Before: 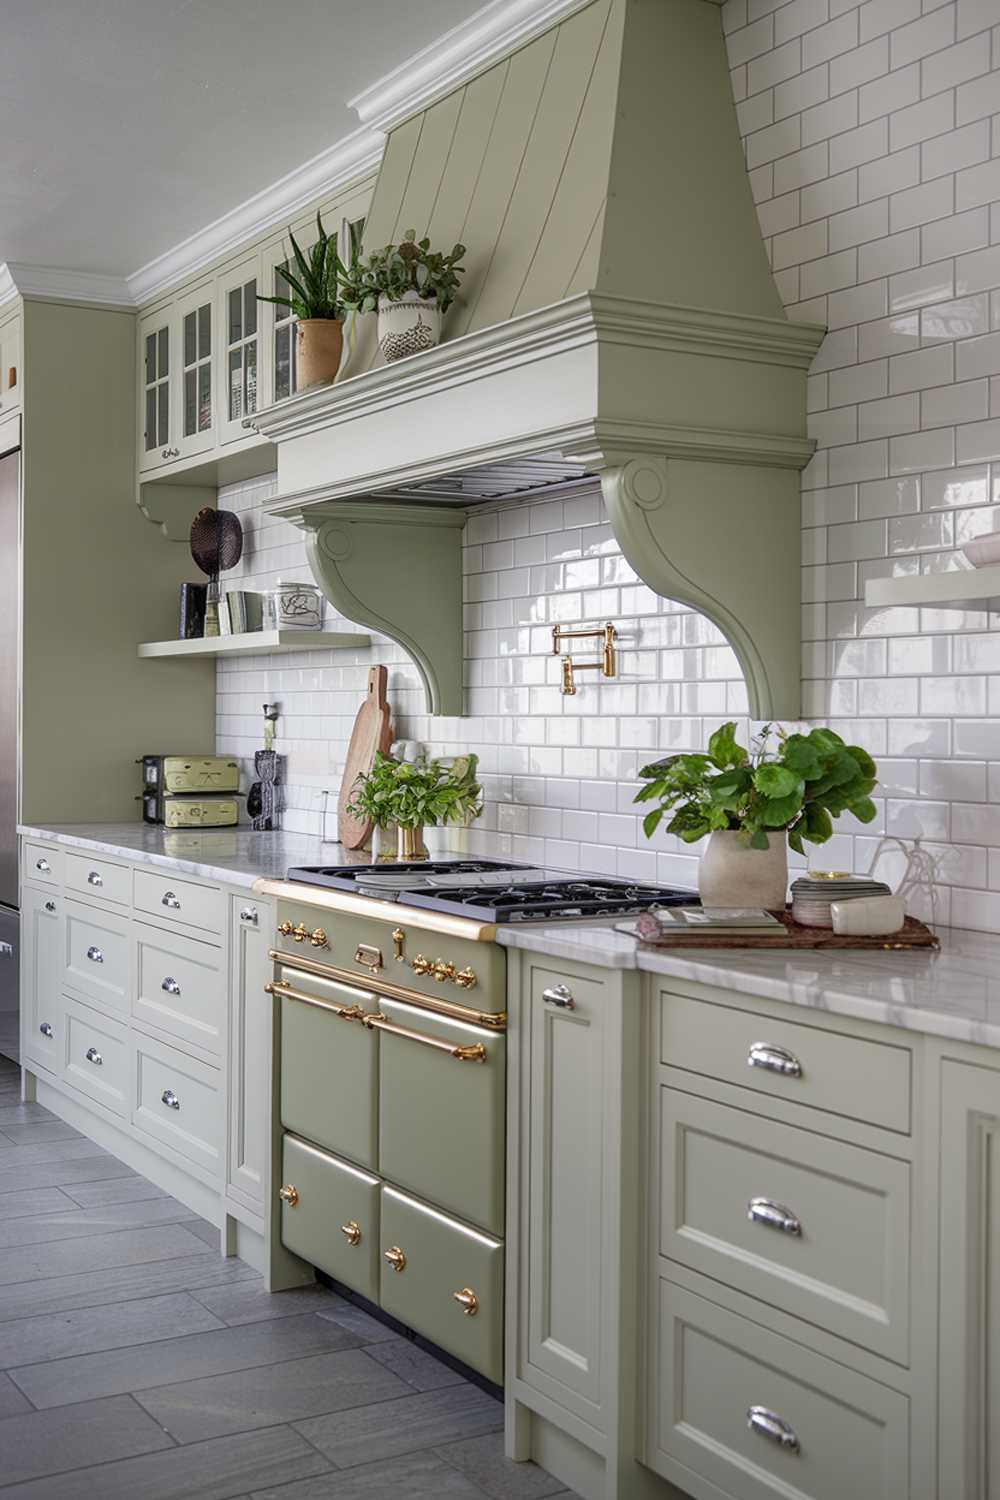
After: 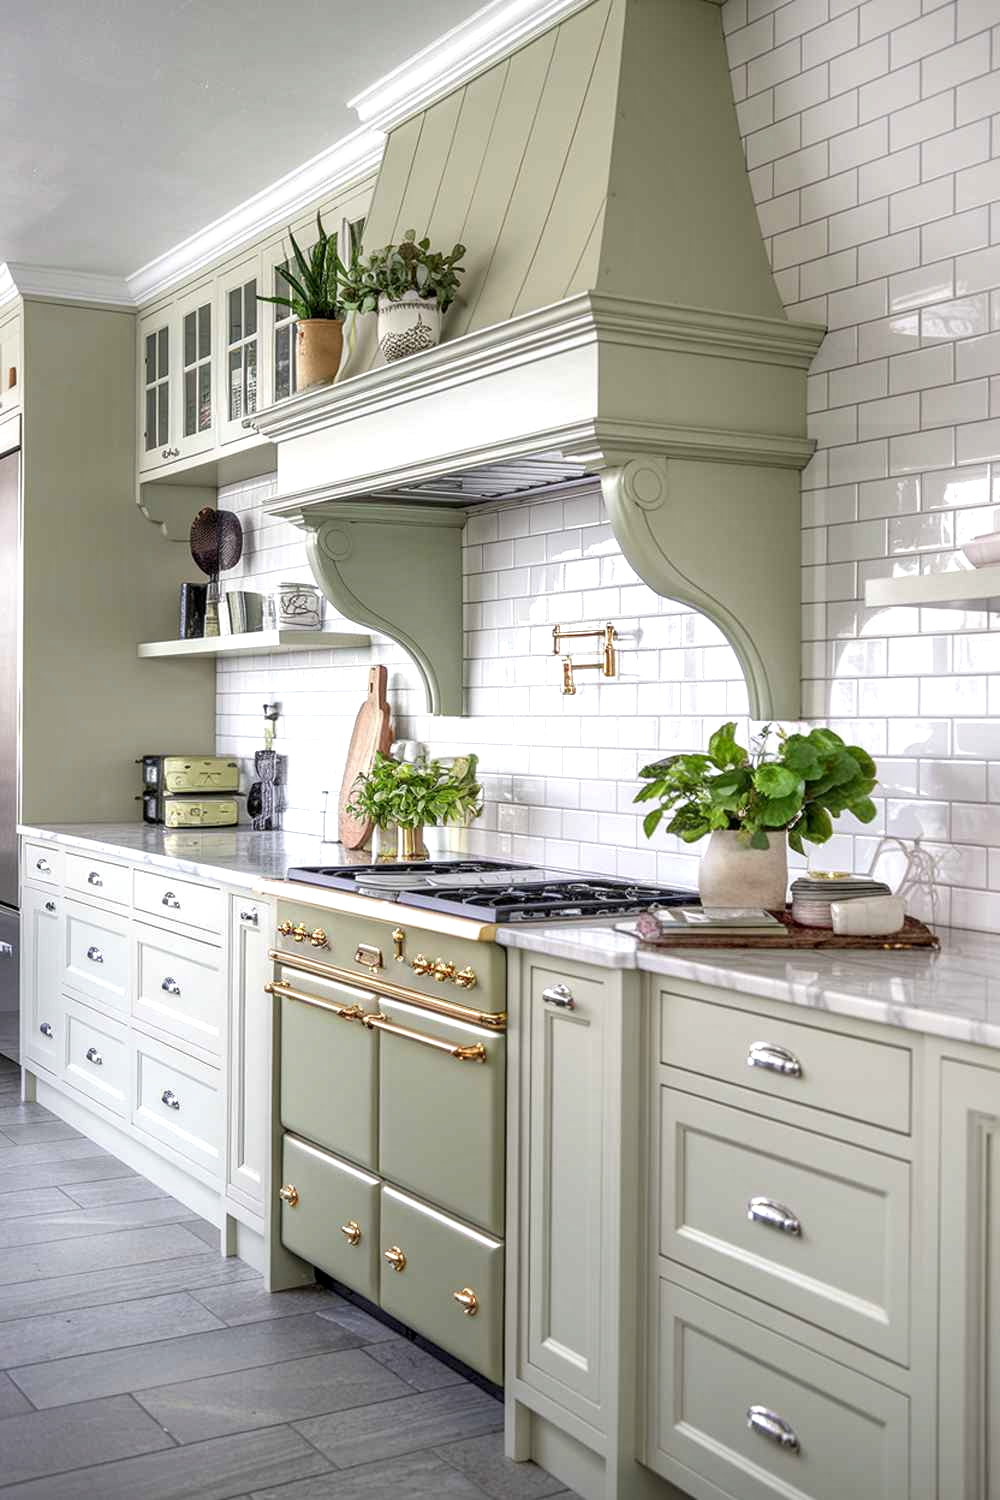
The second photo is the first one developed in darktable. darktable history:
local contrast: on, module defaults
exposure: black level correction 0.001, exposure 0.674 EV, compensate highlight preservation false
